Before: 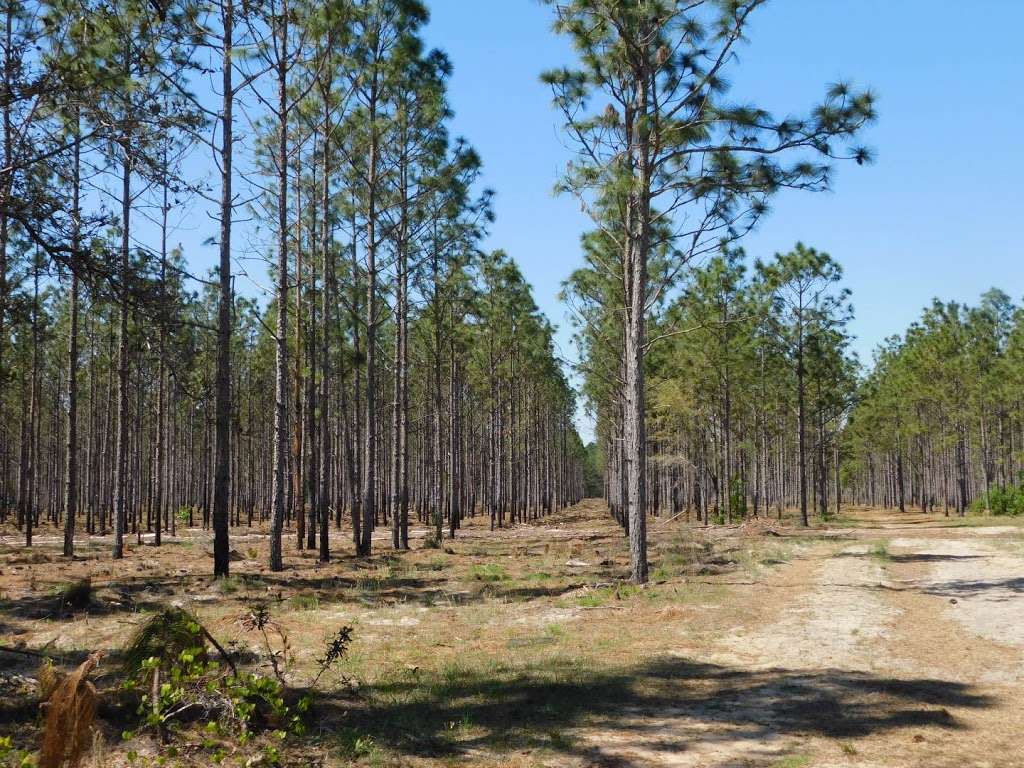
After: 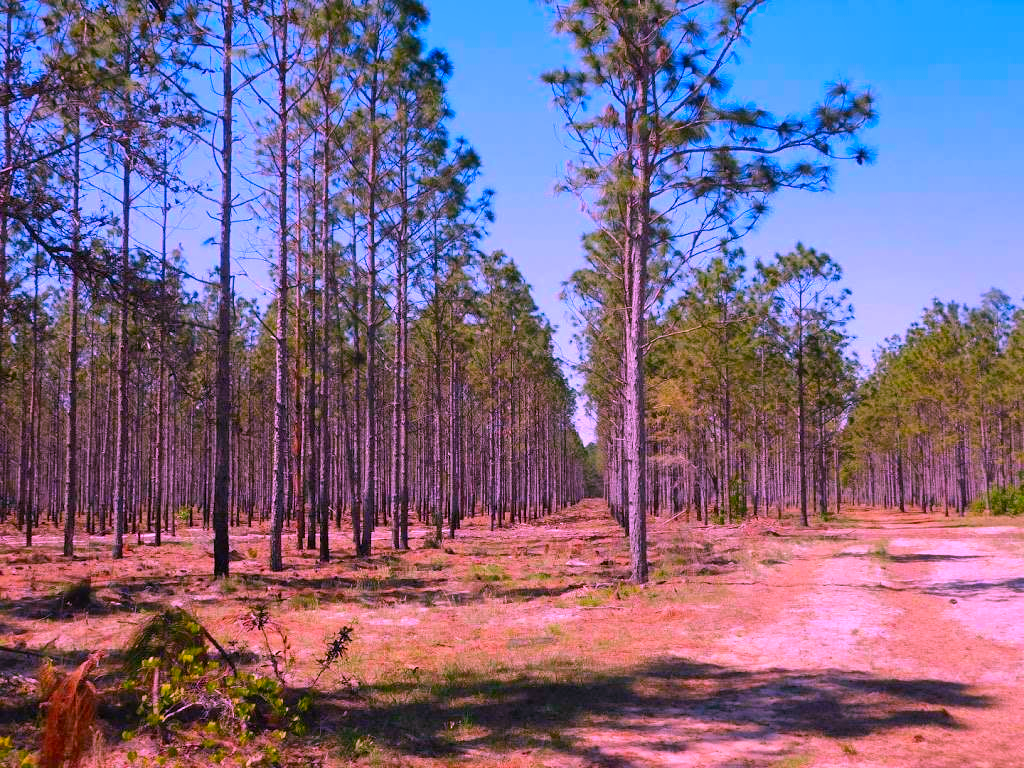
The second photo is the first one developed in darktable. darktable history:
white balance: red 1.066, blue 1.119
shadows and highlights: shadows 30
color correction: highlights a* 19.5, highlights b* -11.53, saturation 1.69
